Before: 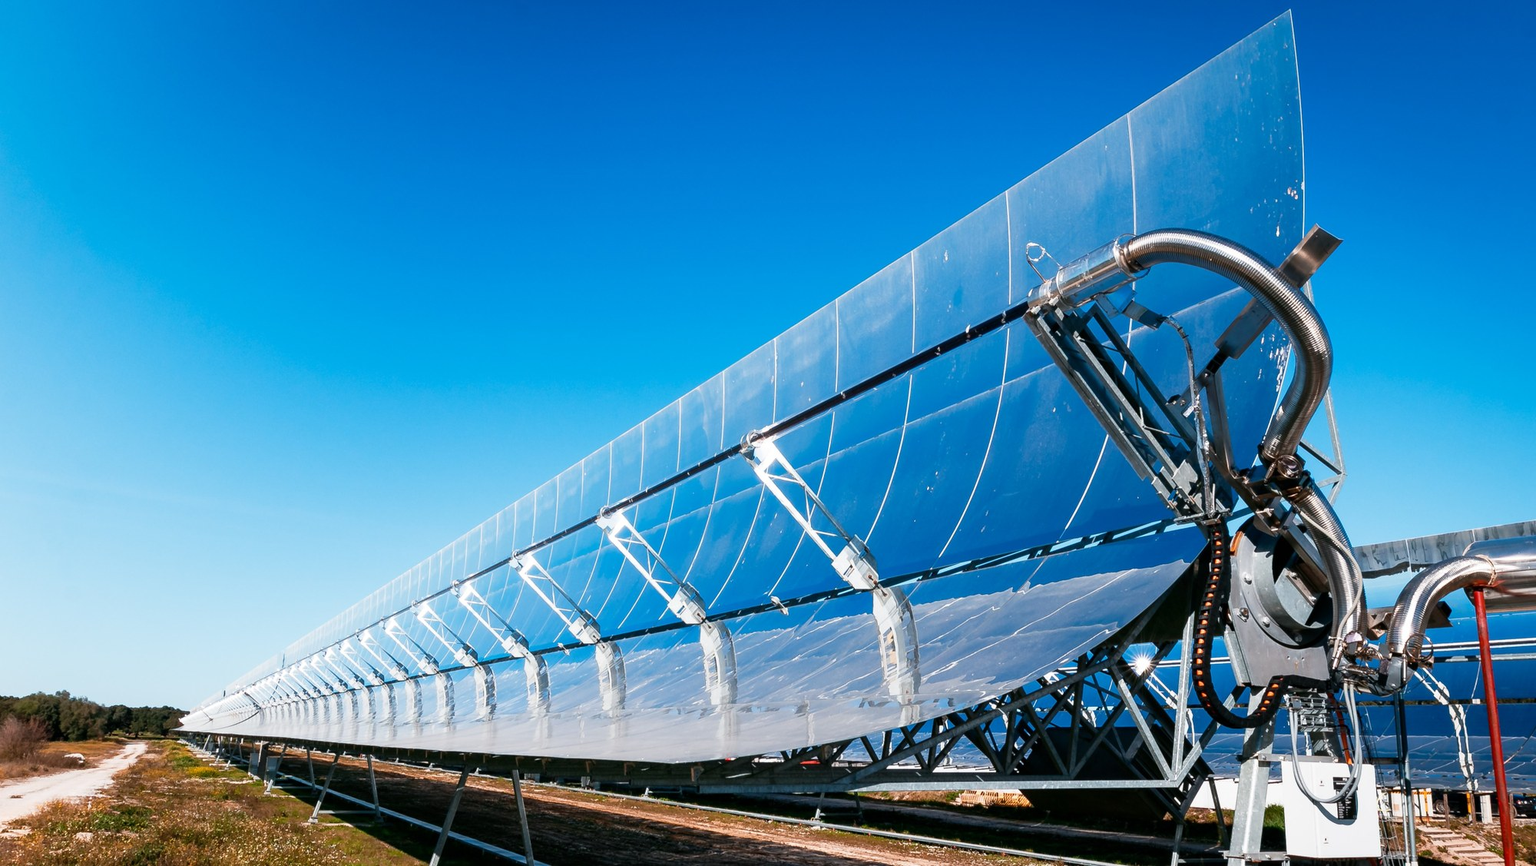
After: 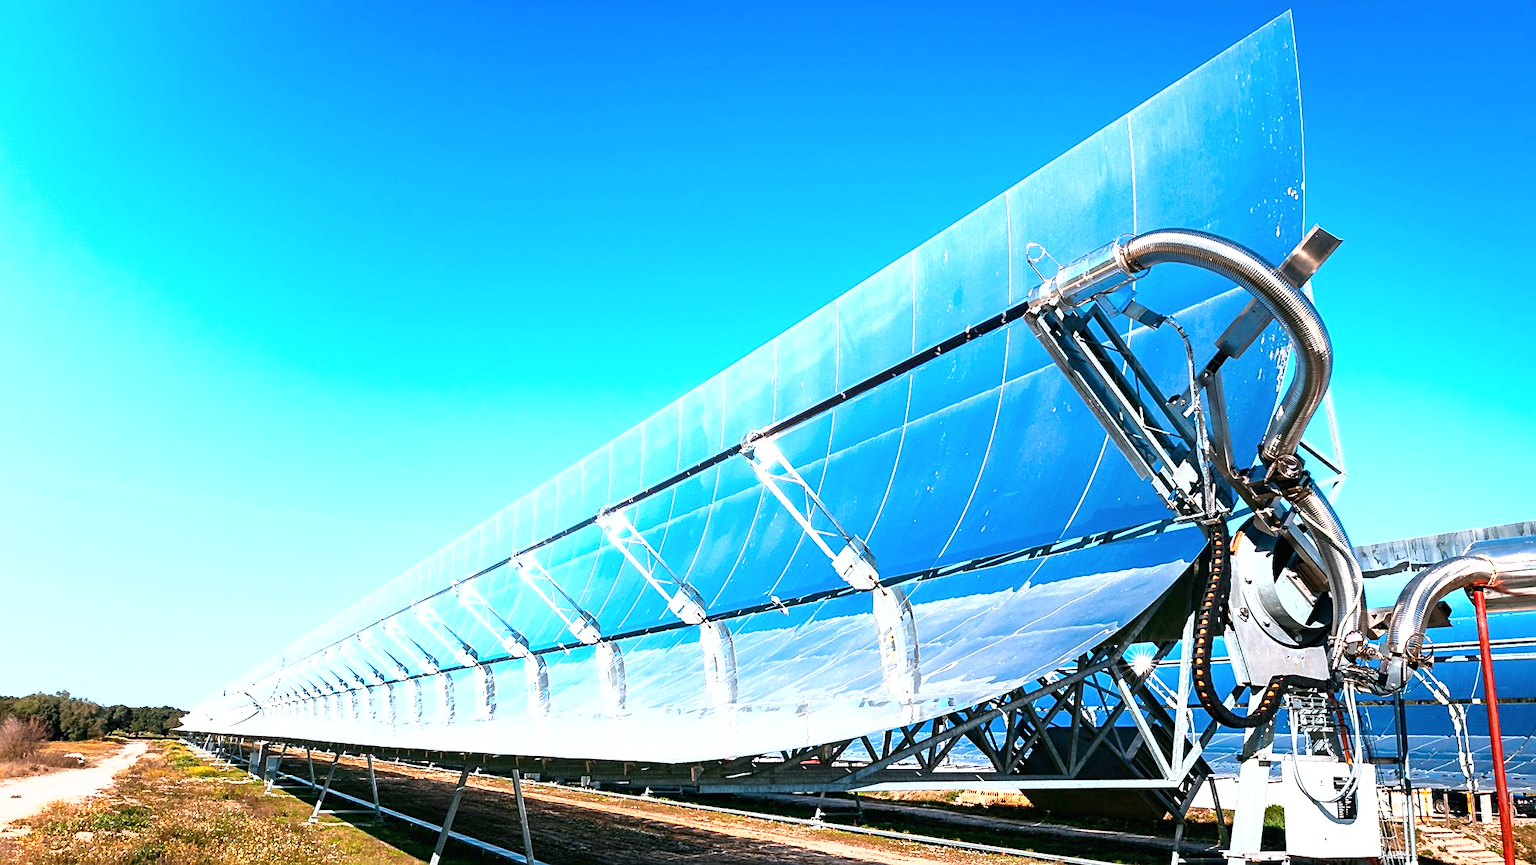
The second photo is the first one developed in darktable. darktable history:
sharpen: on, module defaults
shadows and highlights: shadows 13.18, white point adjustment 1.18, highlights -1.8, soften with gaussian
exposure: black level correction 0, exposure 1.199 EV, compensate exposure bias true, compensate highlight preservation false
